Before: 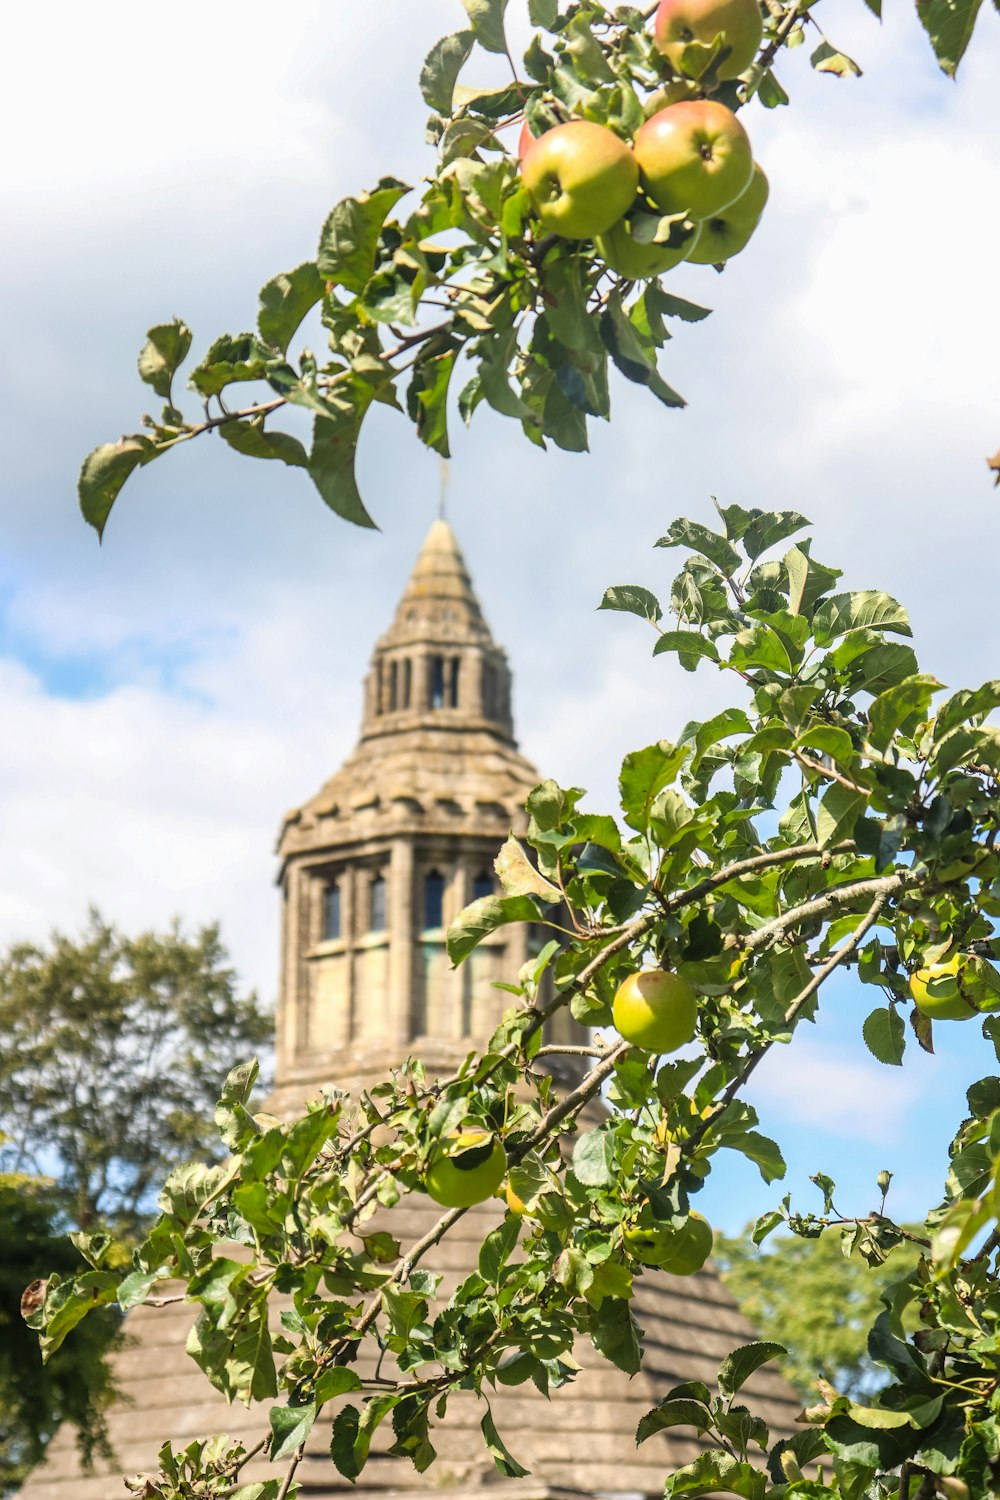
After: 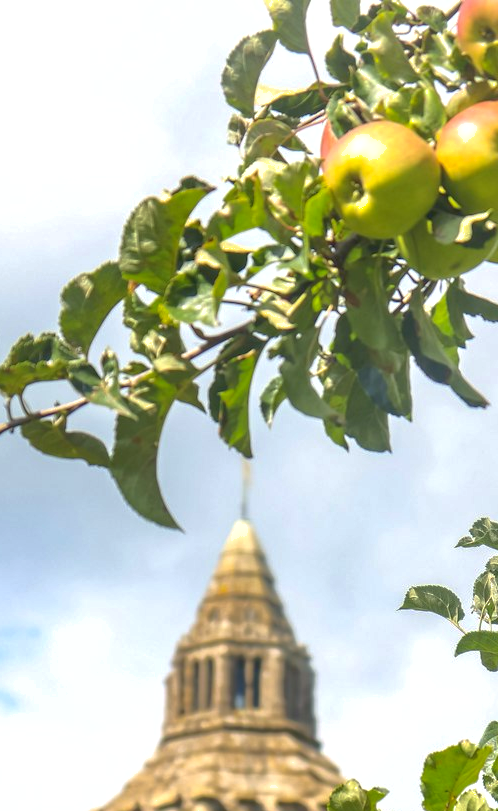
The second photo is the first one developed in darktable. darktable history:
crop: left 19.847%, right 30.352%, bottom 45.932%
exposure: exposure 0.296 EV, compensate exposure bias true, compensate highlight preservation false
shadows and highlights: on, module defaults
